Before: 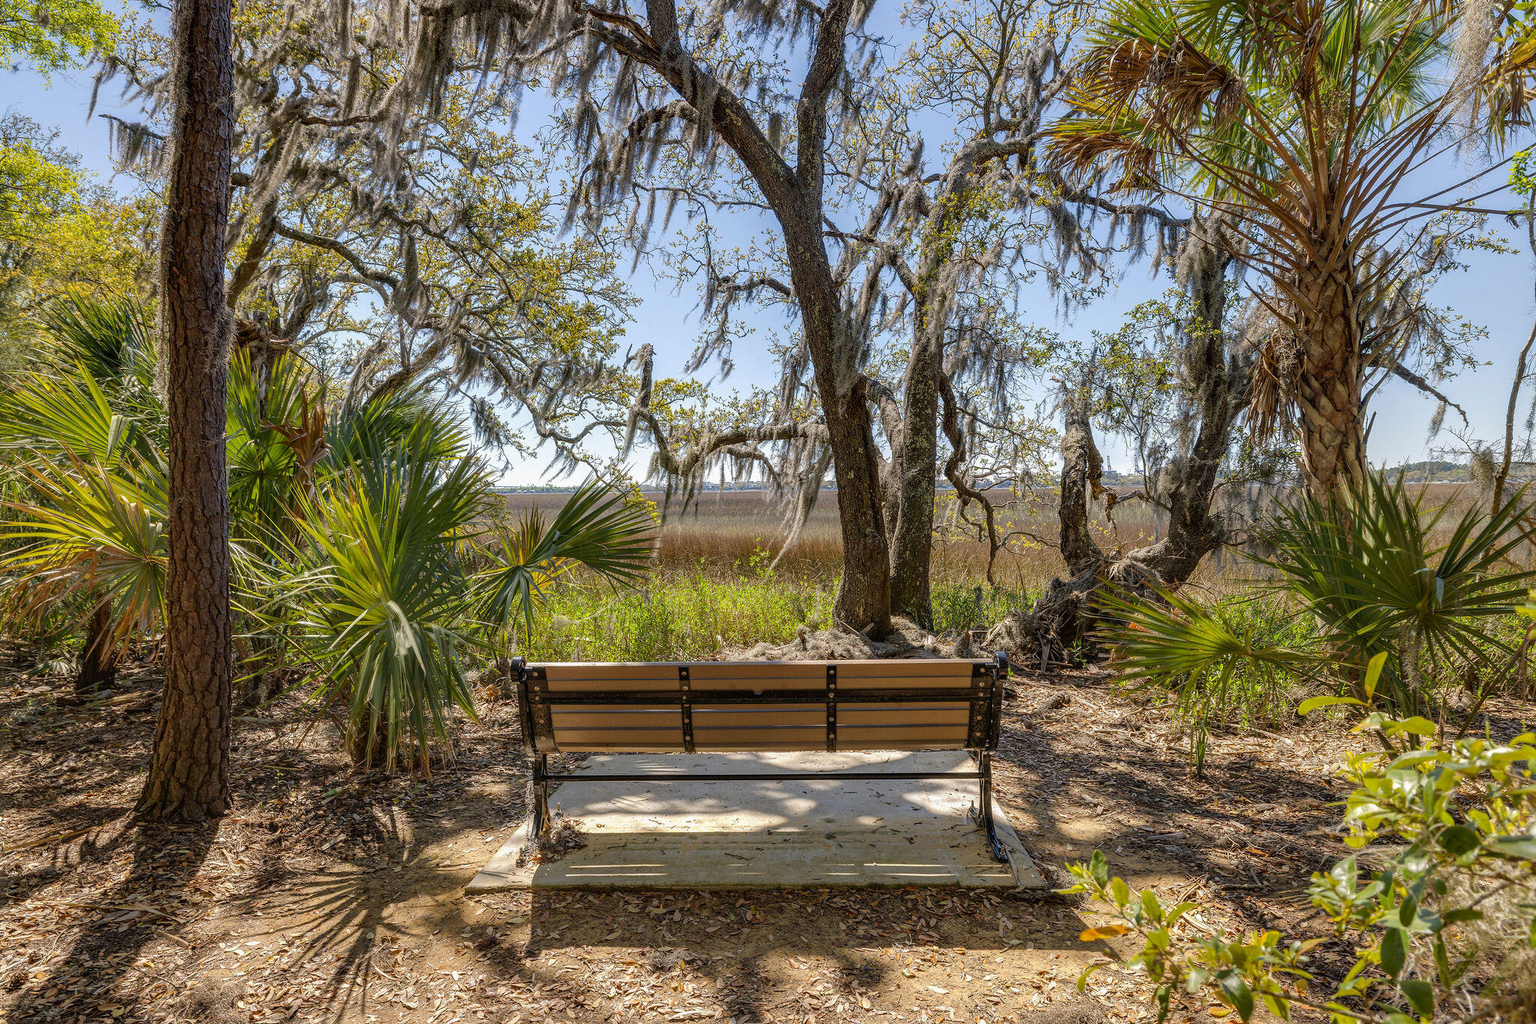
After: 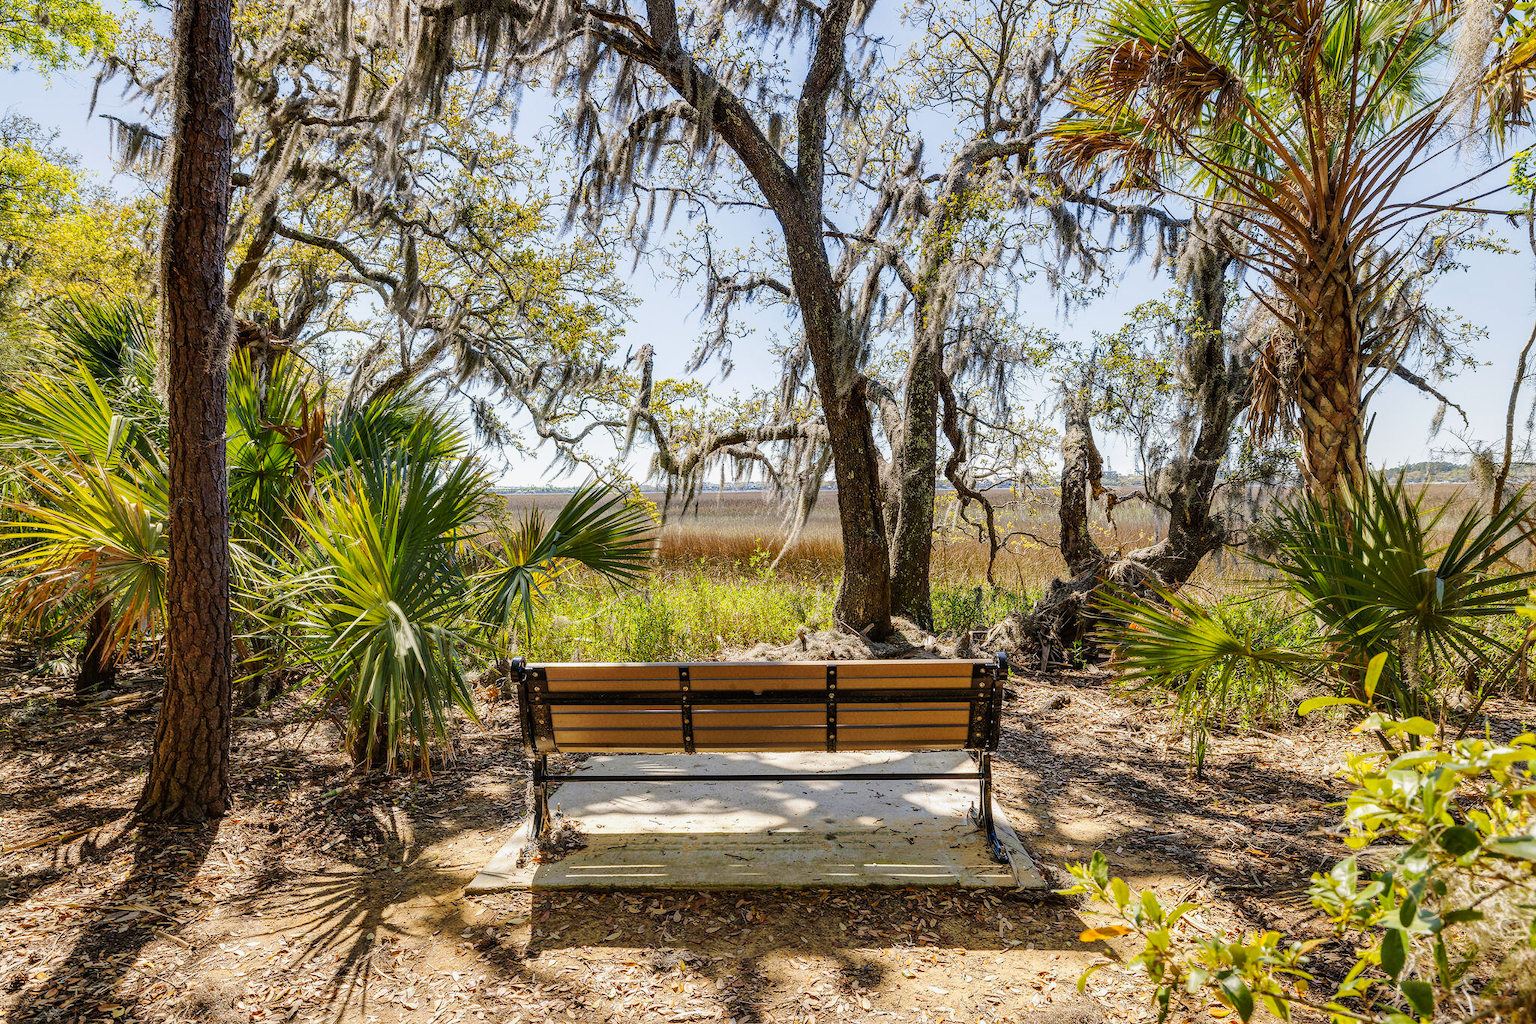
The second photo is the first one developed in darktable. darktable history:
tone curve: curves: ch0 [(0, 0) (0.114, 0.083) (0.291, 0.3) (0.447, 0.535) (0.602, 0.712) (0.772, 0.864) (0.999, 0.978)]; ch1 [(0, 0) (0.389, 0.352) (0.458, 0.433) (0.486, 0.474) (0.509, 0.505) (0.535, 0.541) (0.555, 0.557) (0.677, 0.724) (1, 1)]; ch2 [(0, 0) (0.369, 0.388) (0.449, 0.431) (0.501, 0.5) (0.528, 0.552) (0.561, 0.596) (0.697, 0.721) (1, 1)], preserve colors none
